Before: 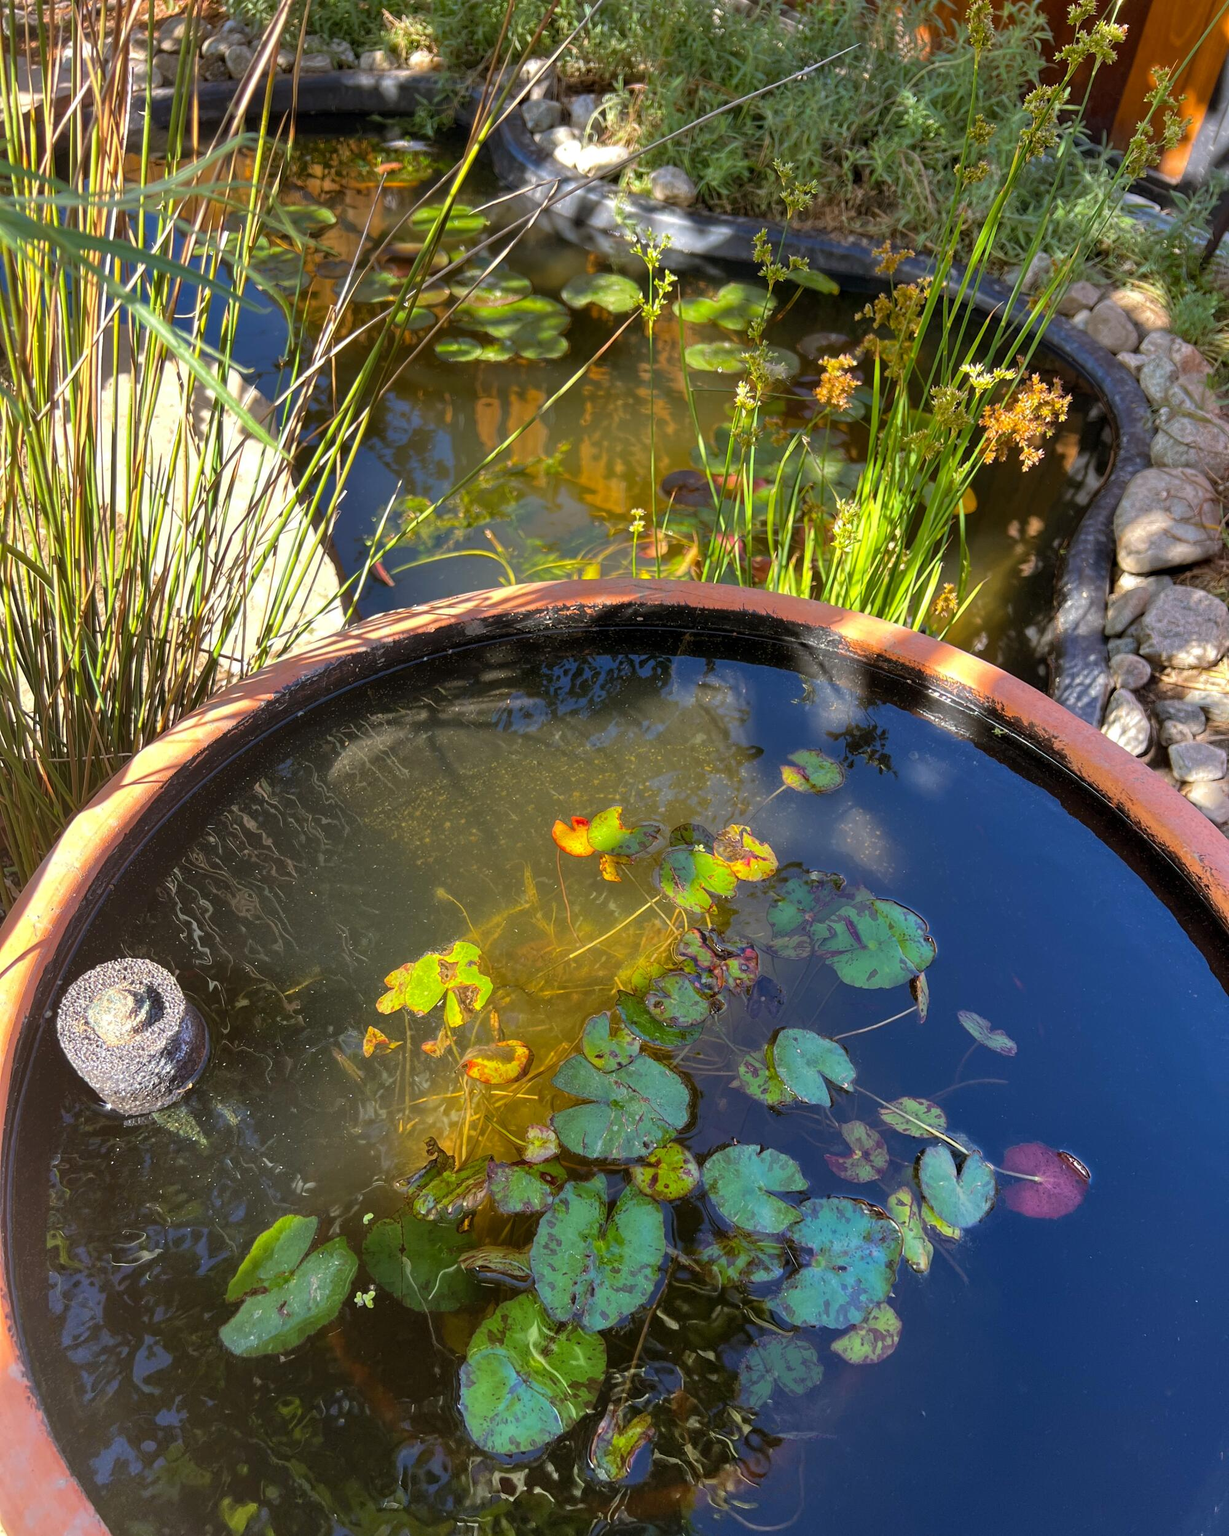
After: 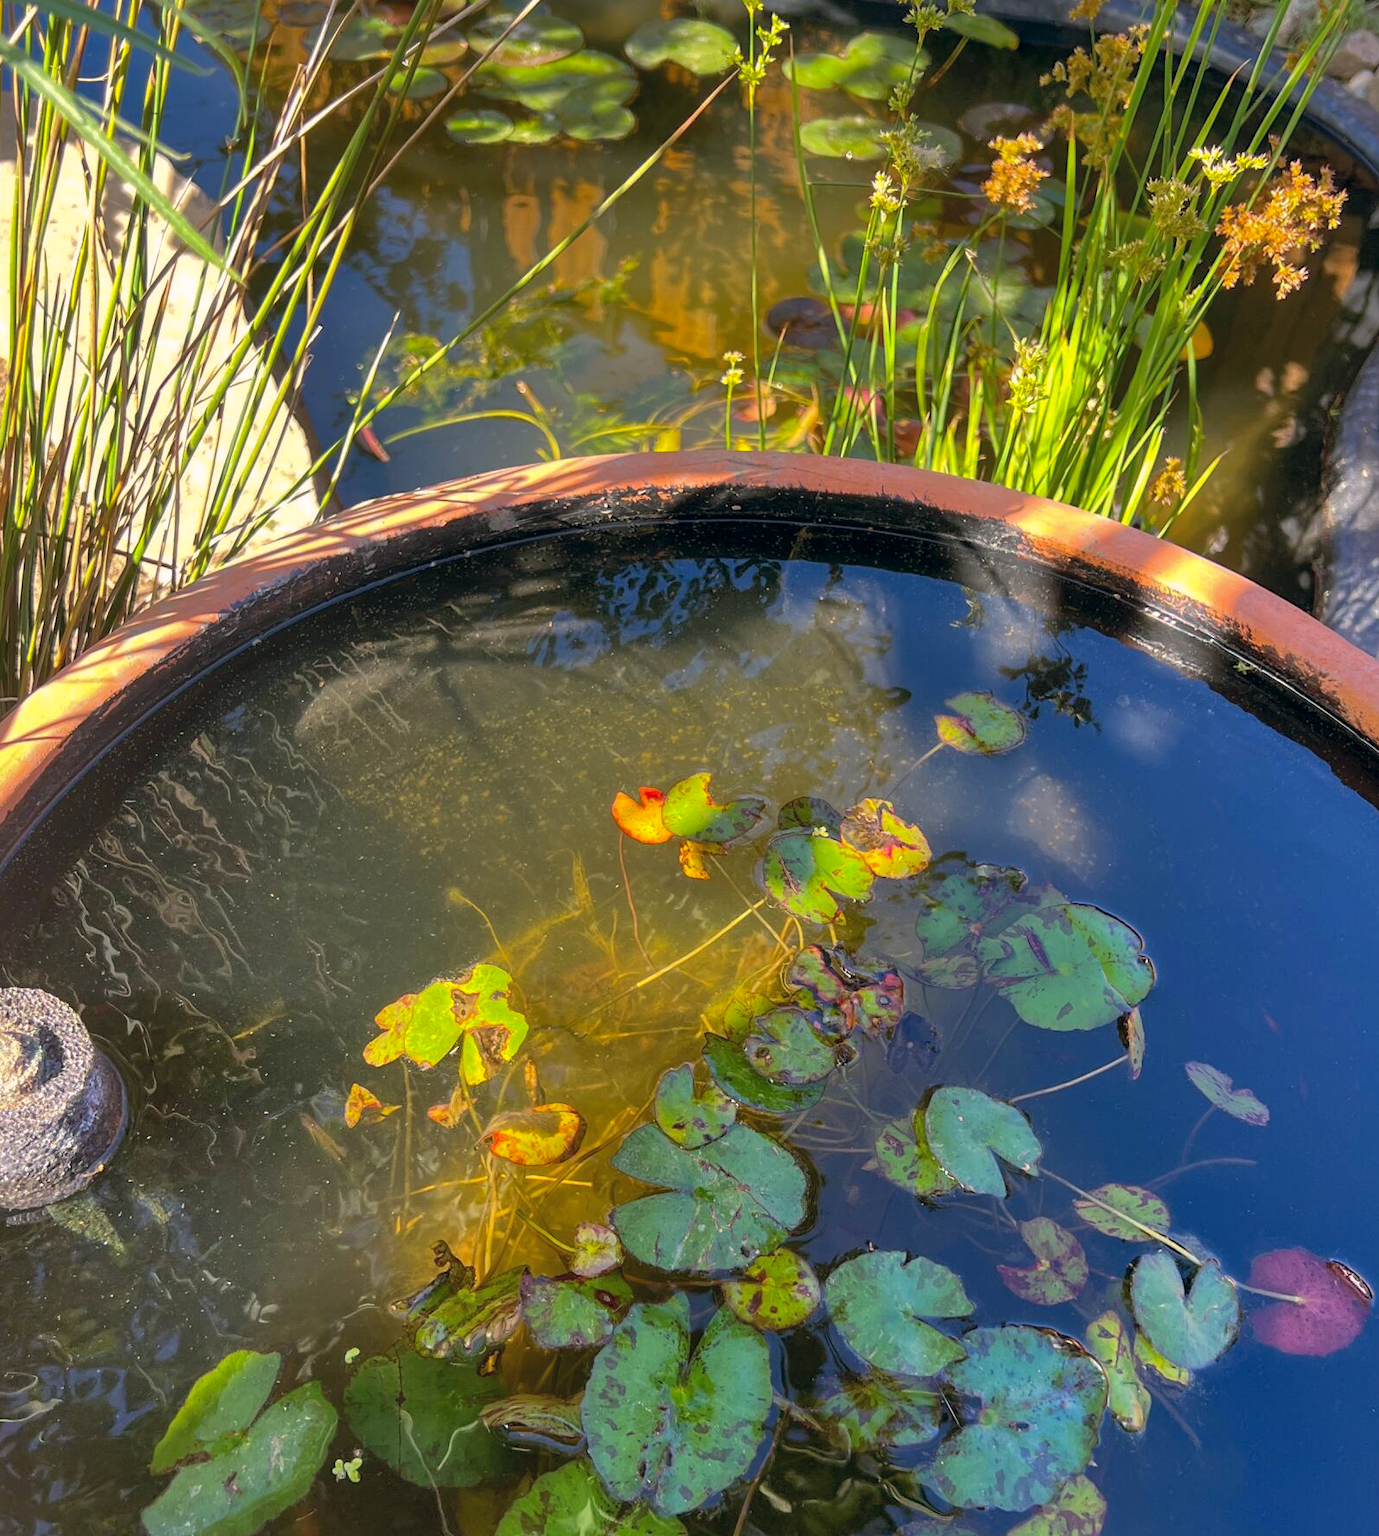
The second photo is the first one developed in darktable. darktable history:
color correction: highlights a* 5.38, highlights b* 5.3, shadows a* -4.26, shadows b* -5.11
shadows and highlights: on, module defaults
crop: left 9.712%, top 16.928%, right 10.845%, bottom 12.332%
